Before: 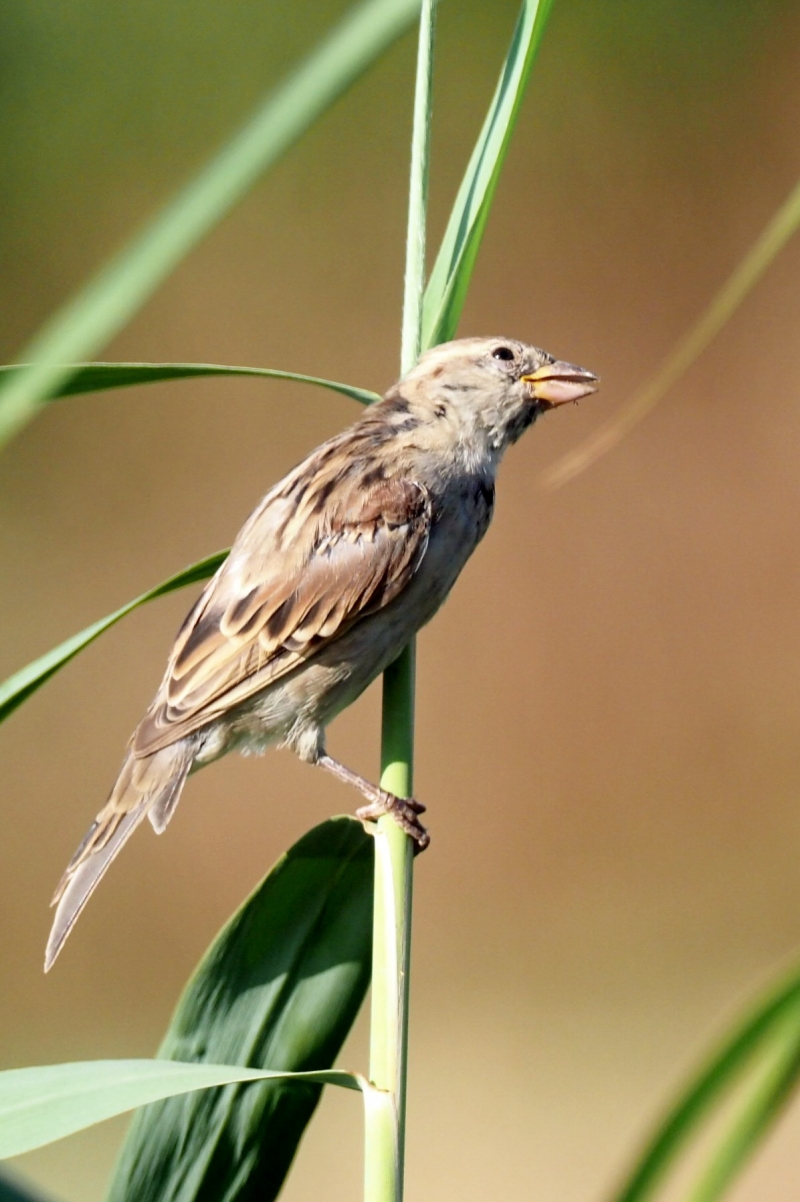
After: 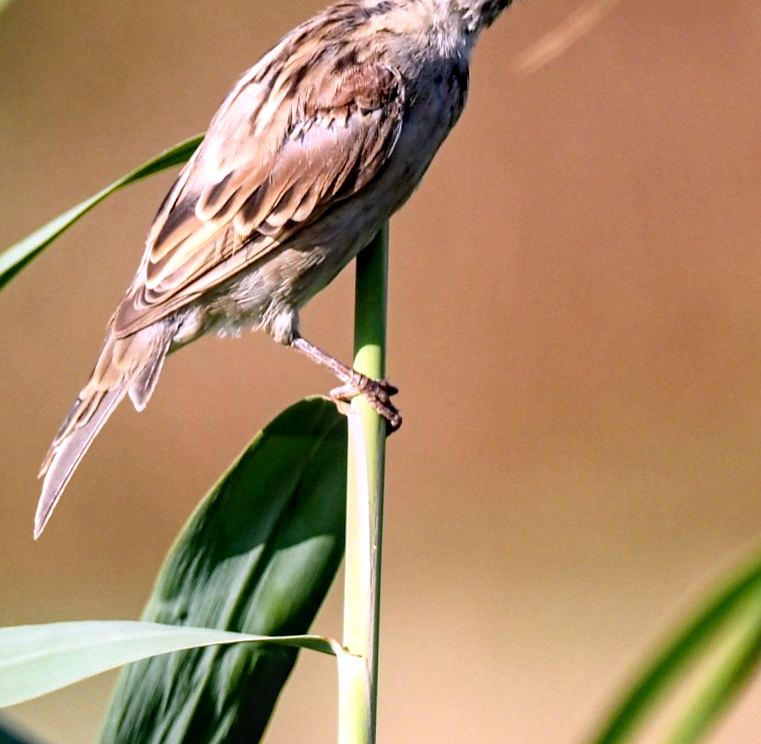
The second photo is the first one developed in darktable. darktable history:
crop and rotate: top 36.435%
rotate and perspective: rotation 0.074°, lens shift (vertical) 0.096, lens shift (horizontal) -0.041, crop left 0.043, crop right 0.952, crop top 0.024, crop bottom 0.979
base curve: curves: ch0 [(0, 0) (0.989, 0.992)], preserve colors none
haze removal: compatibility mode true, adaptive false
sharpen: radius 1
white balance: red 1.066, blue 1.119
contrast brightness saturation: contrast 0.1, brightness 0.02, saturation 0.02
local contrast: detail 130%
